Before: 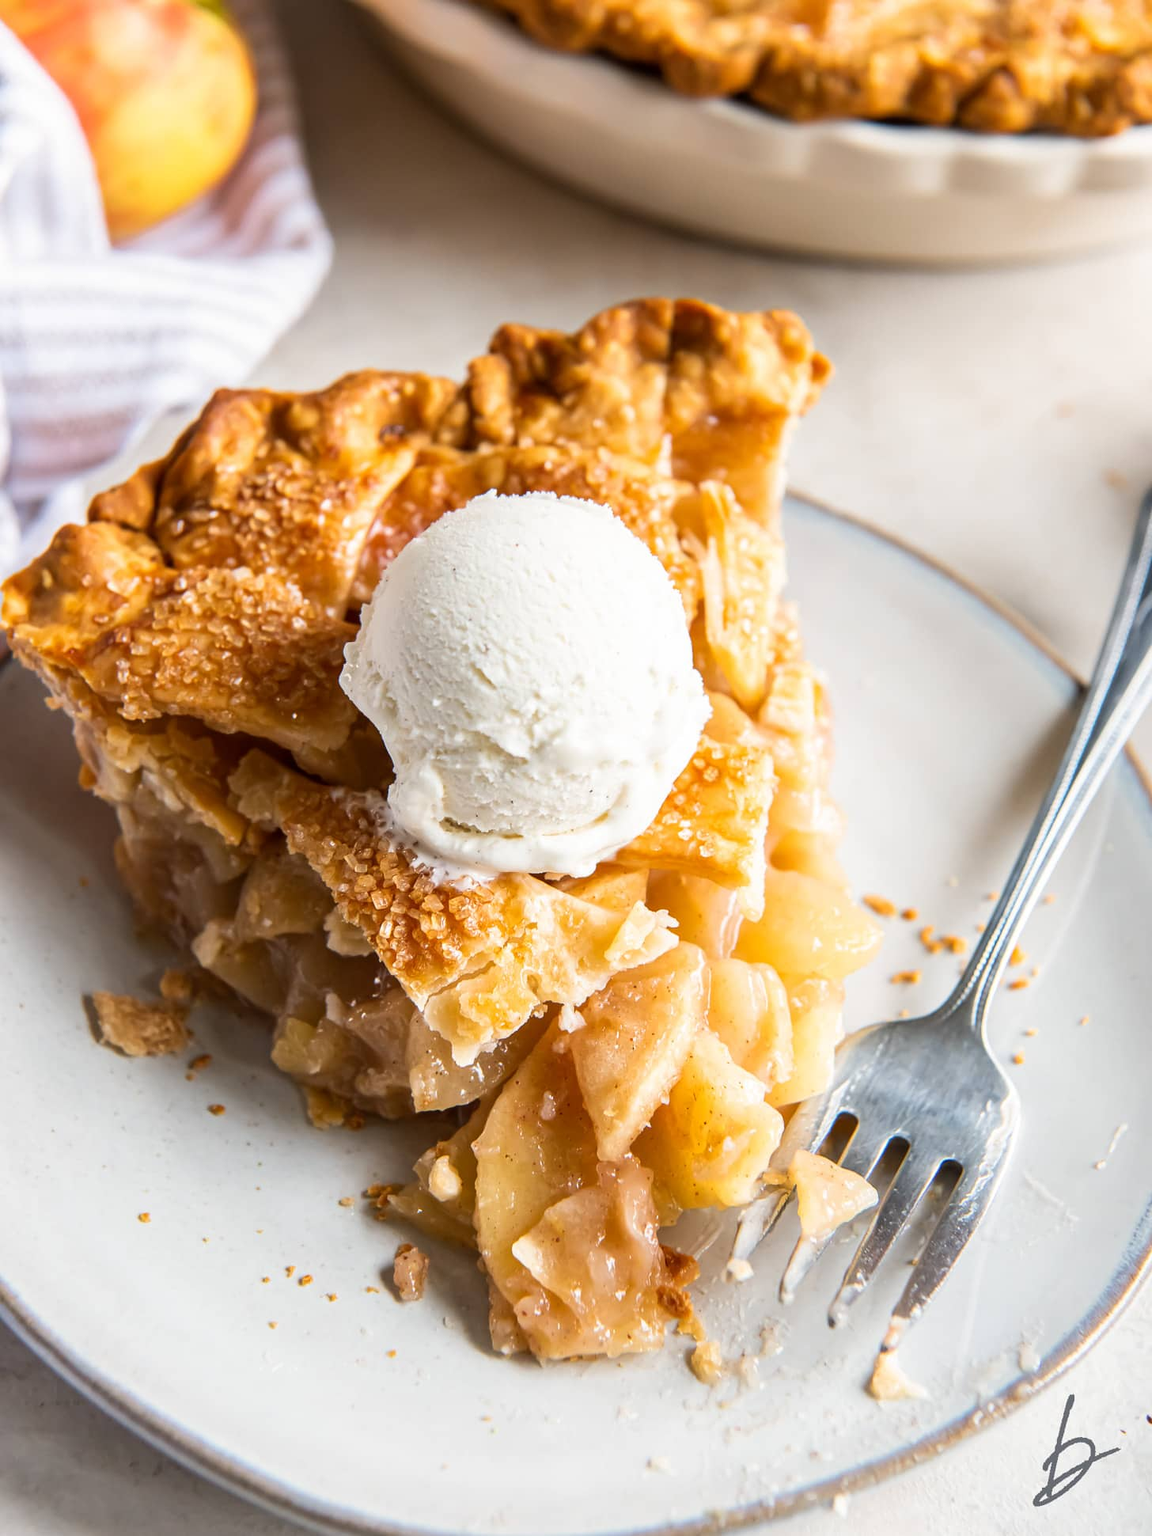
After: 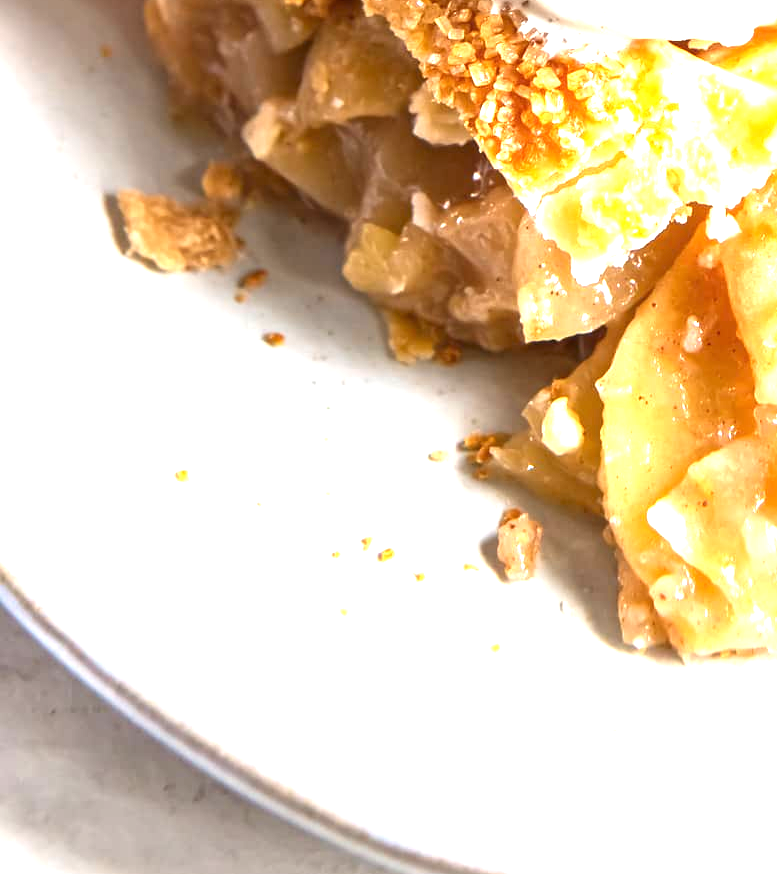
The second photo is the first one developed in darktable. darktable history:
exposure: black level correction 0, exposure 1.45 EV, compensate exposure bias true, compensate highlight preservation false
crop and rotate: top 54.778%, right 46.61%, bottom 0.159%
